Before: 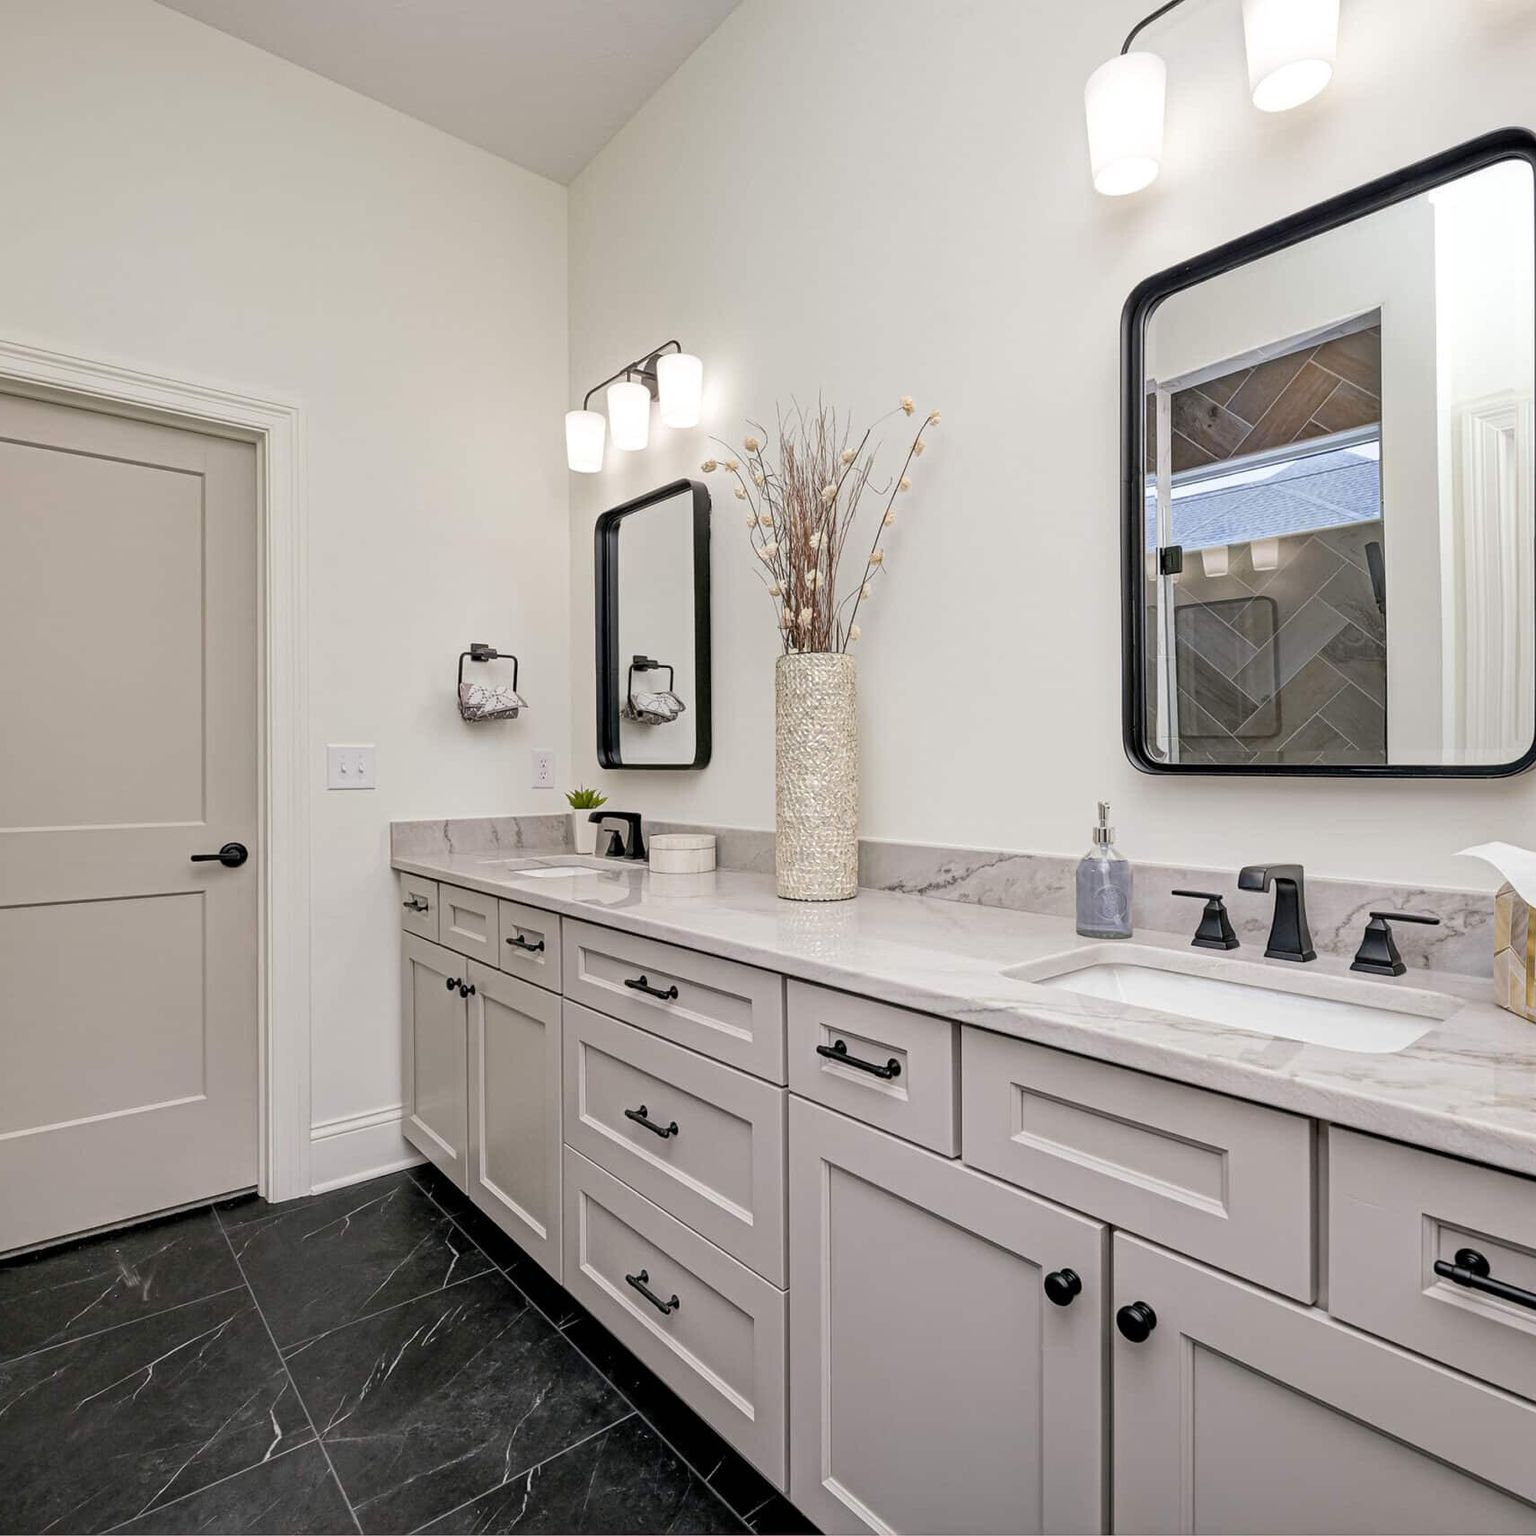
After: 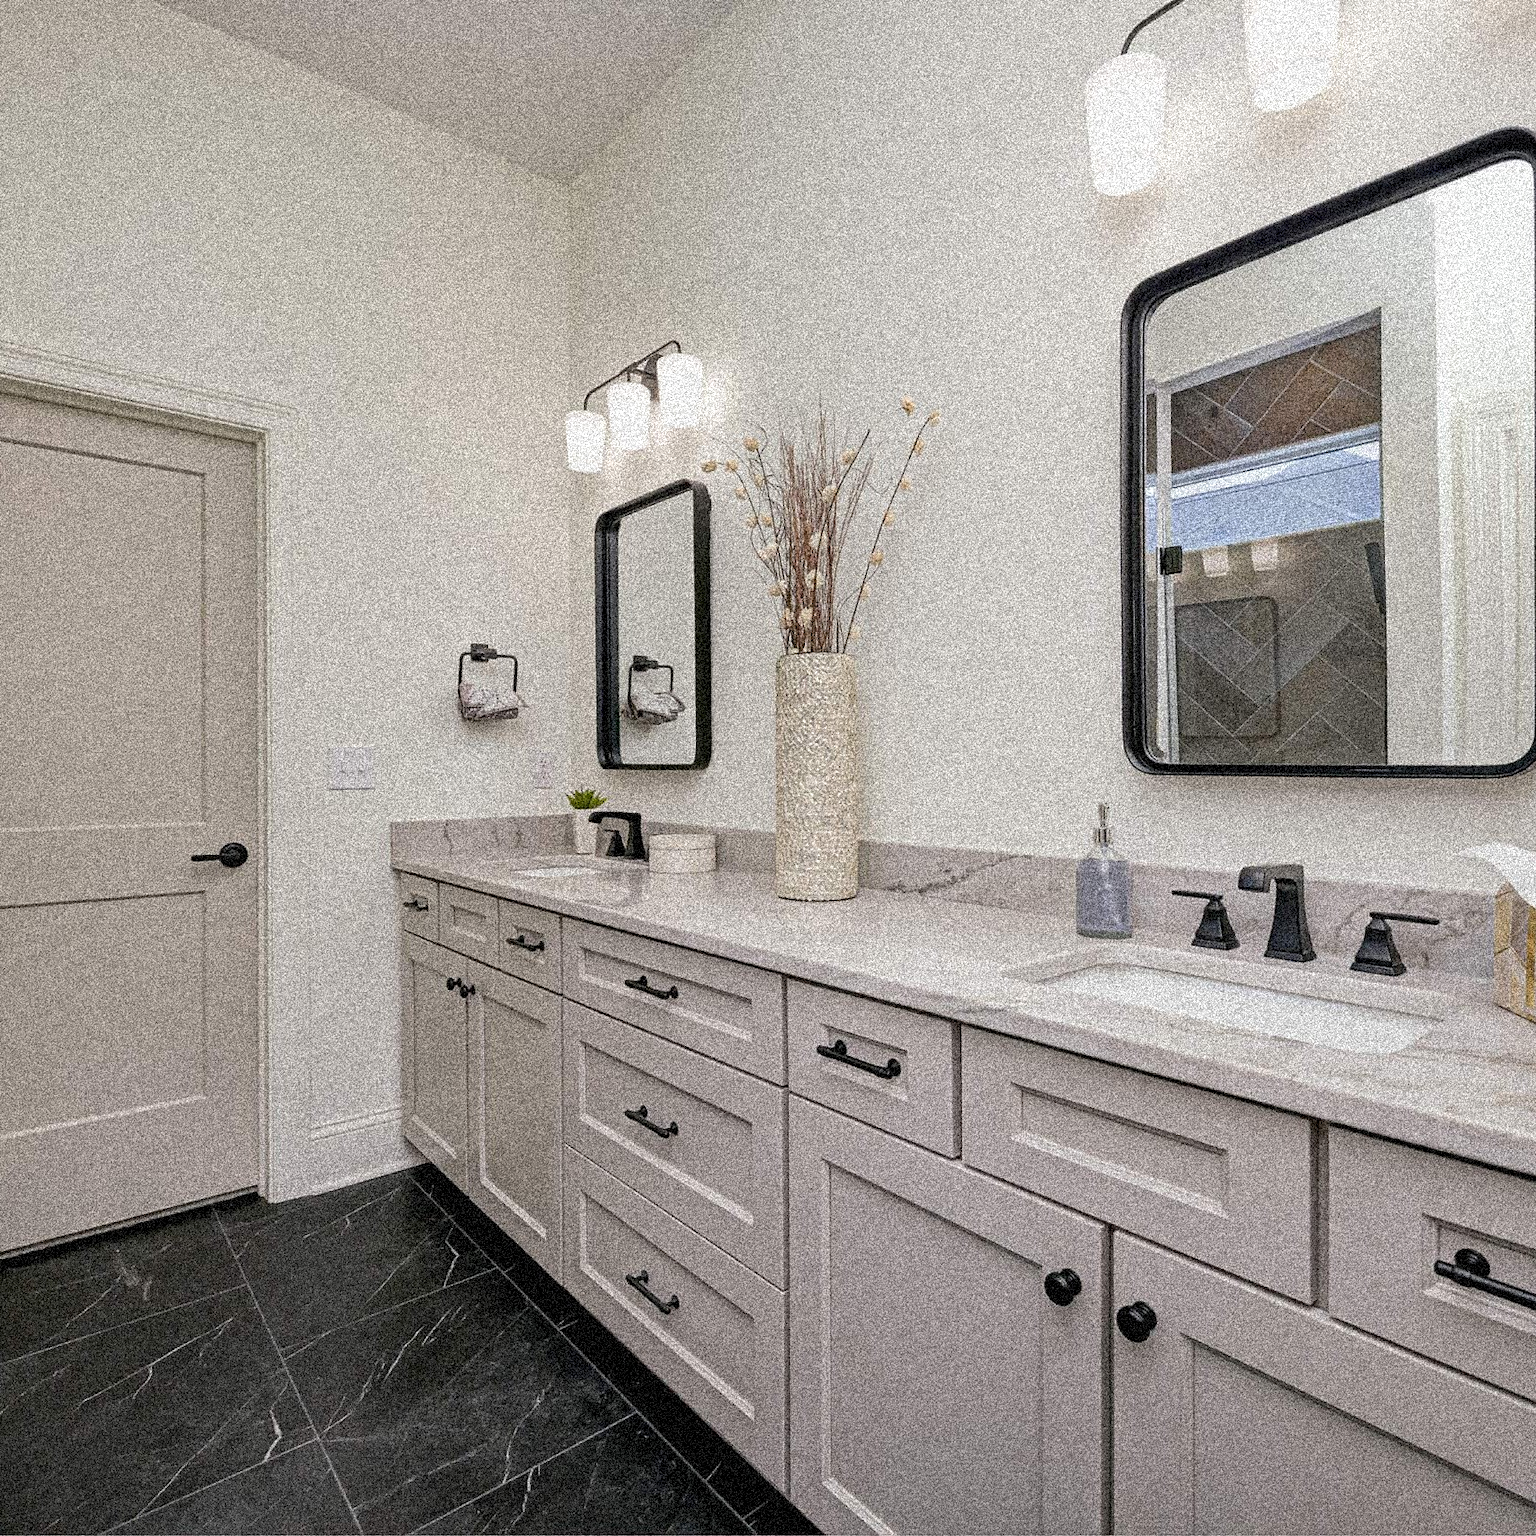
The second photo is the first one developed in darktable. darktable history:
grain: coarseness 3.75 ISO, strength 100%, mid-tones bias 0%
exposure: exposure -0.157 EV, compensate highlight preservation false
